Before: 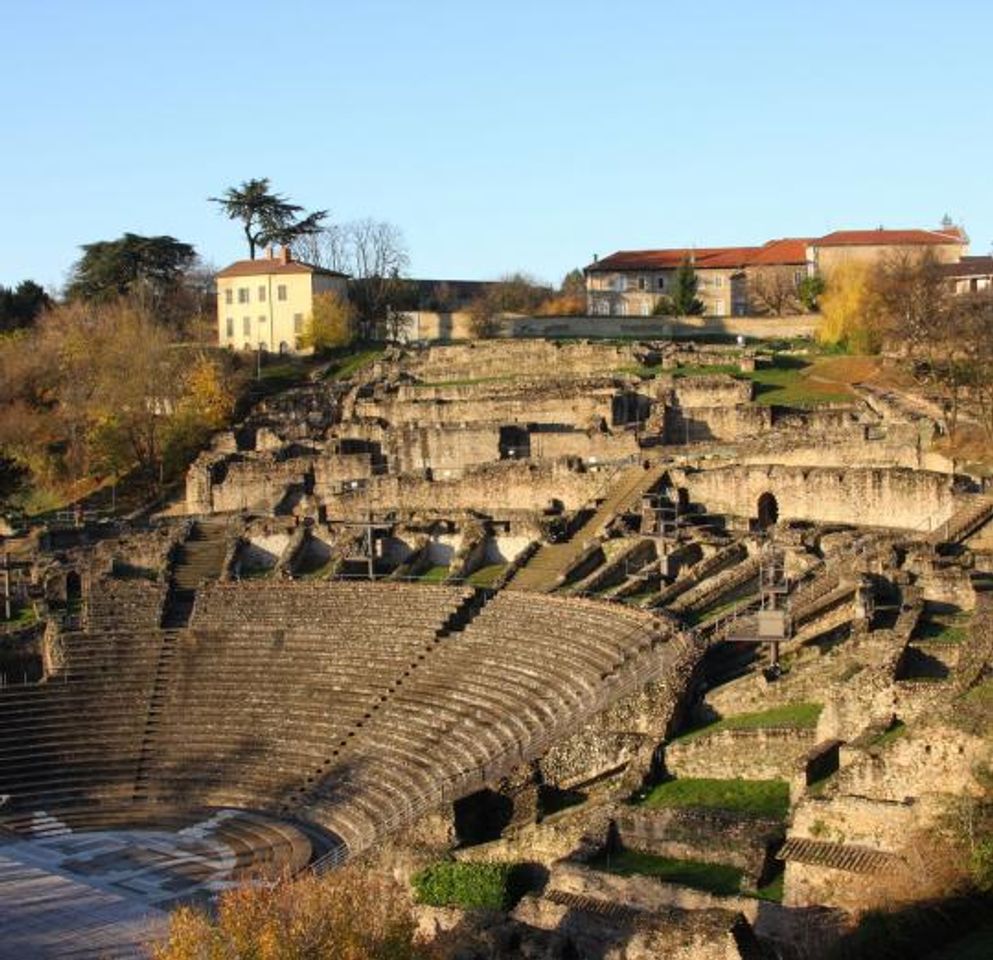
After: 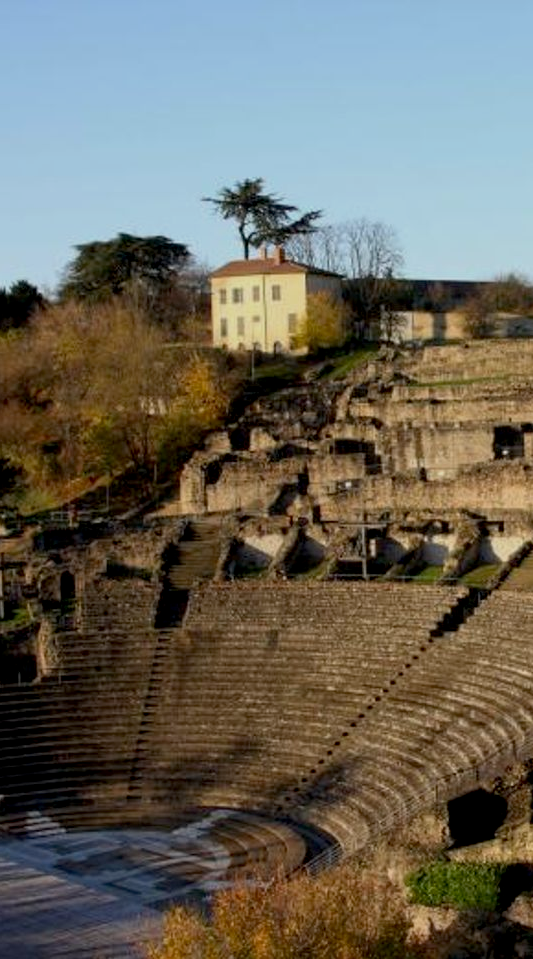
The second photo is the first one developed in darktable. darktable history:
crop: left 0.702%, right 45.581%, bottom 0.085%
exposure: black level correction 0.011, exposure -0.485 EV, compensate exposure bias true, compensate highlight preservation false
